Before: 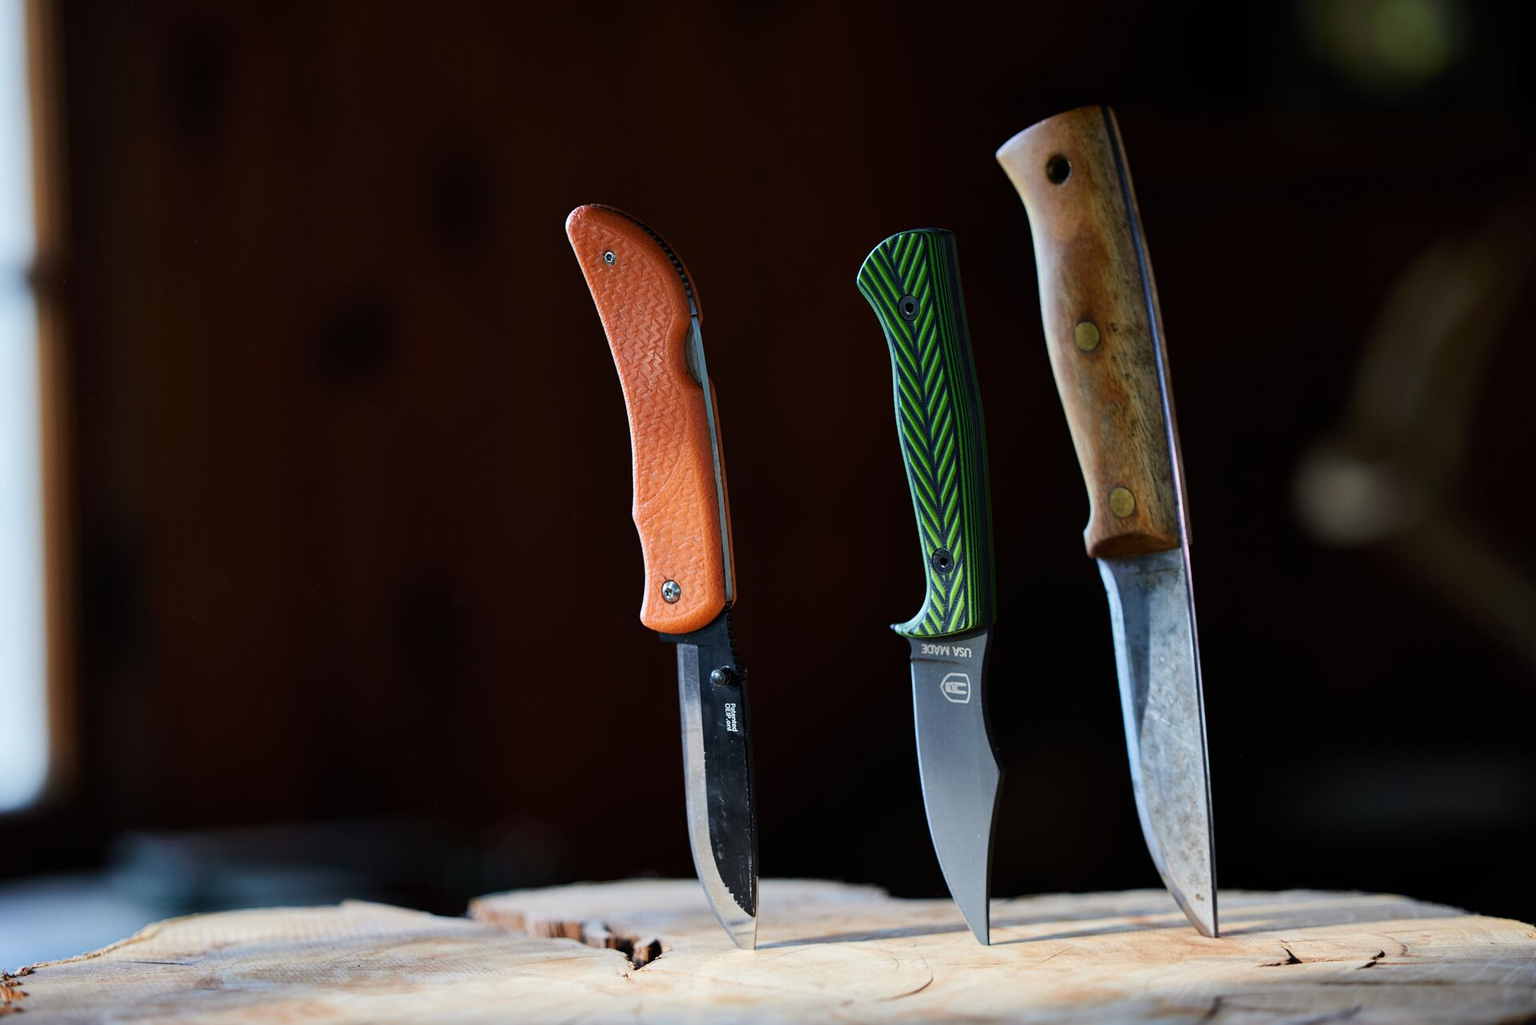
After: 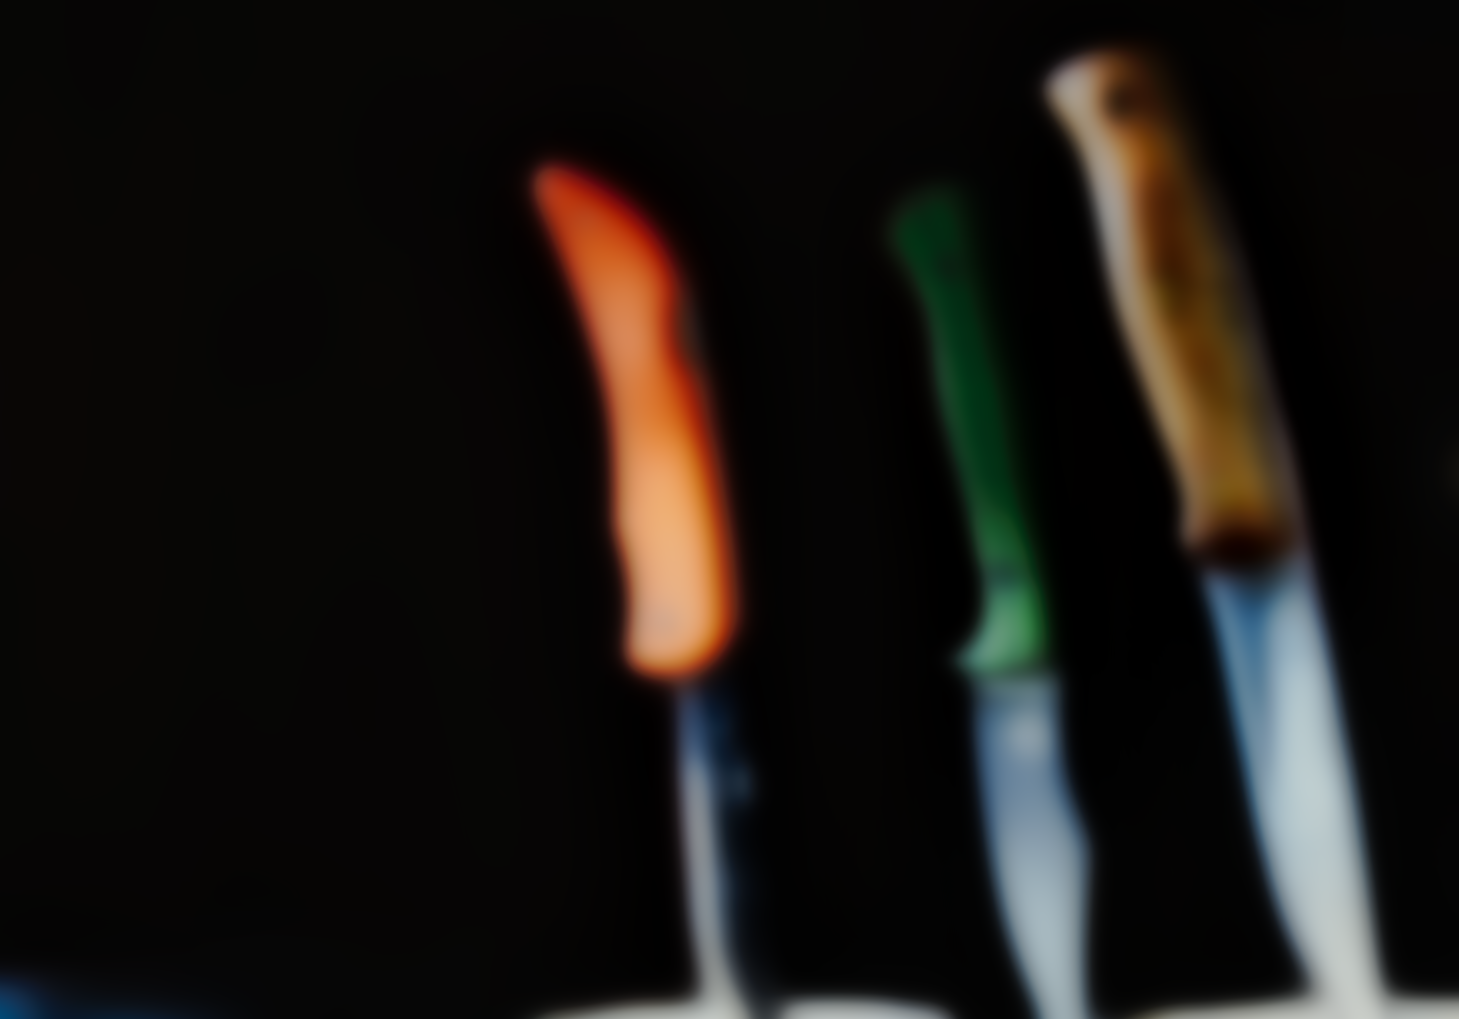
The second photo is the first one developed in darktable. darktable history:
sharpen: on, module defaults
tone curve: curves: ch0 [(0, 0) (0.003, 0.013) (0.011, 0.016) (0.025, 0.021) (0.044, 0.029) (0.069, 0.039) (0.1, 0.056) (0.136, 0.085) (0.177, 0.14) (0.224, 0.201) (0.277, 0.28) (0.335, 0.372) (0.399, 0.475) (0.468, 0.567) (0.543, 0.643) (0.623, 0.722) (0.709, 0.801) (0.801, 0.859) (0.898, 0.927) (1, 1)], preserve colors none
crop and rotate: left 7.196%, top 4.574%, right 10.605%, bottom 13.178%
rotate and perspective: rotation -1.68°, lens shift (vertical) -0.146, crop left 0.049, crop right 0.912, crop top 0.032, crop bottom 0.96
color correction: highlights a* -2.68, highlights b* 2.57
local contrast: mode bilateral grid, contrast 20, coarseness 50, detail 144%, midtone range 0.2
sigmoid: skew -0.2, preserve hue 0%, red attenuation 0.1, red rotation 0.035, green attenuation 0.1, green rotation -0.017, blue attenuation 0.15, blue rotation -0.052, base primaries Rec2020
lowpass: radius 16, unbound 0
